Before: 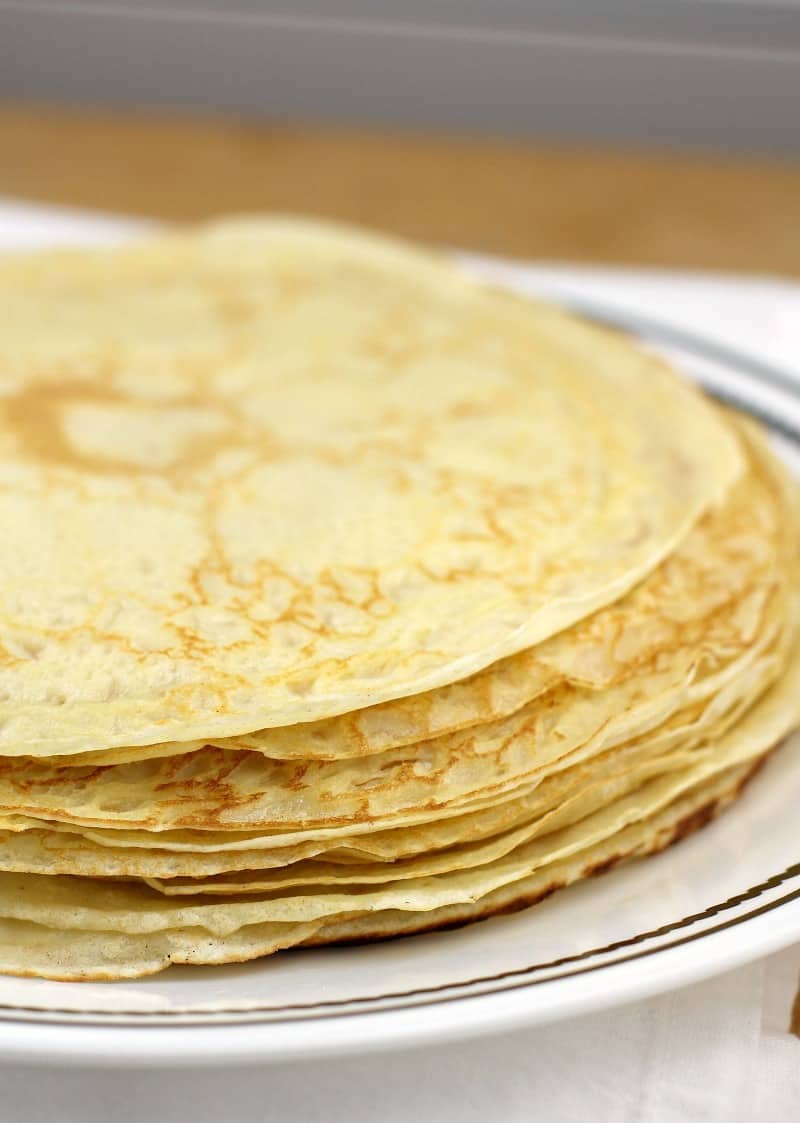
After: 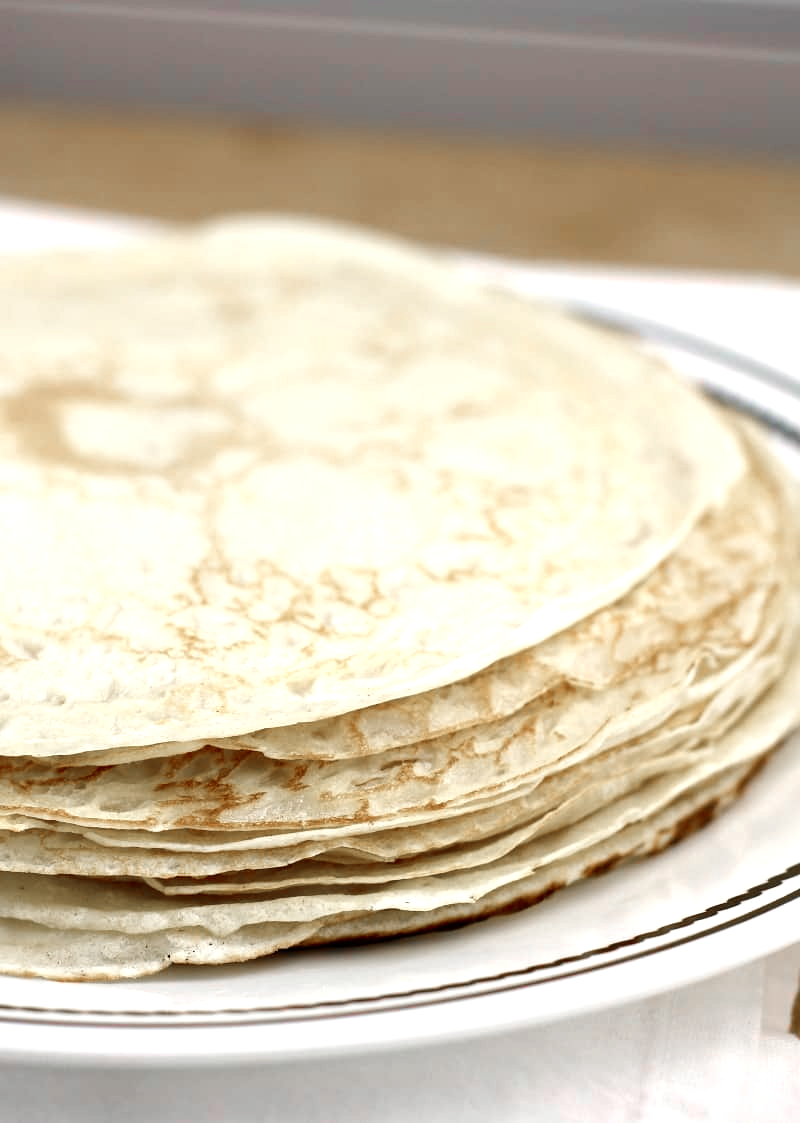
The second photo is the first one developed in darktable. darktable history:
color zones: curves: ch1 [(0, 0.708) (0.088, 0.648) (0.245, 0.187) (0.429, 0.326) (0.571, 0.498) (0.714, 0.5) (0.857, 0.5) (1, 0.708)]
color balance rgb: shadows lift › luminance -20%, power › hue 72.24°, highlights gain › luminance 15%, global offset › hue 171.6°, perceptual saturation grading › global saturation 14.09%, perceptual saturation grading › highlights -25%, perceptual saturation grading › shadows 25%, global vibrance 25%, contrast 10%
